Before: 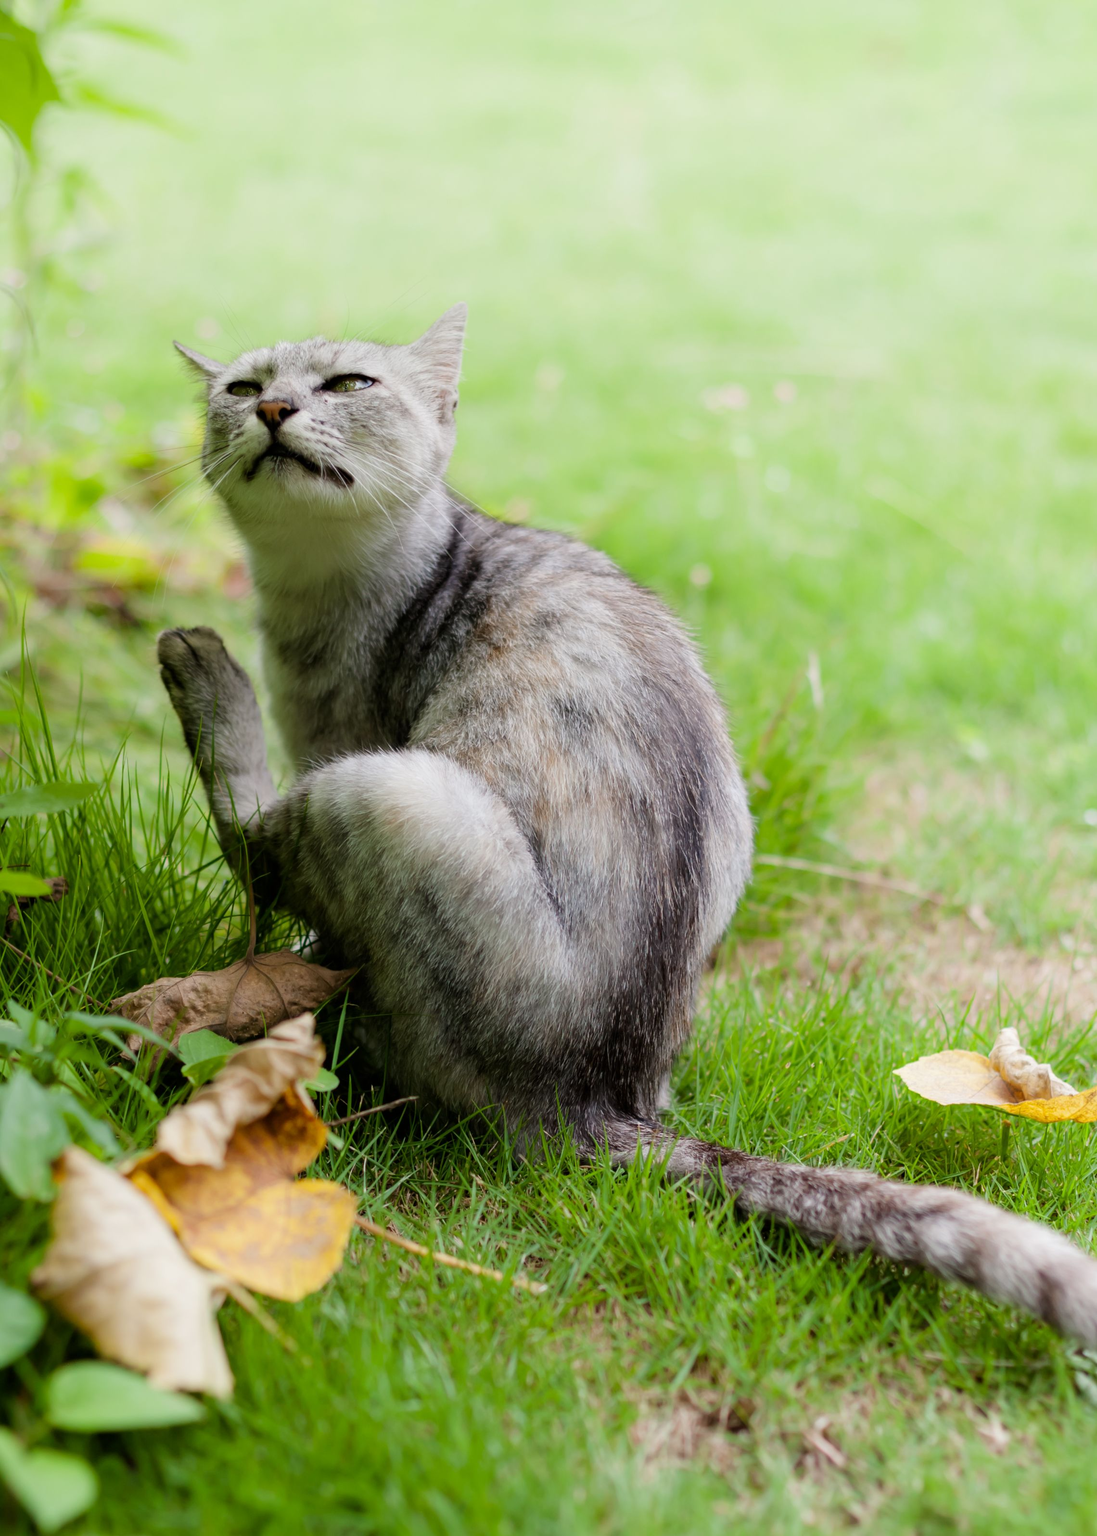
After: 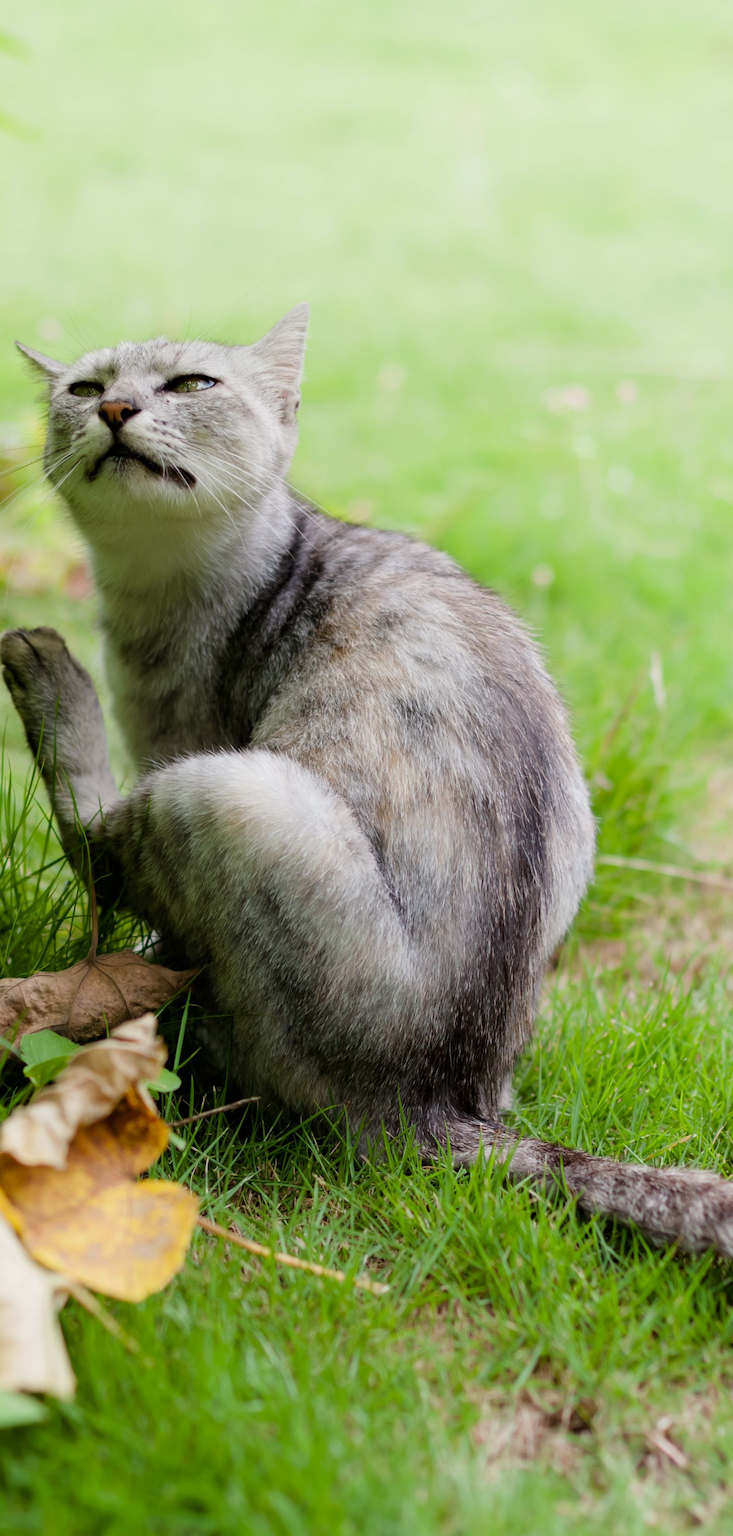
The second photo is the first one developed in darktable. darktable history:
crop and rotate: left 14.444%, right 18.675%
